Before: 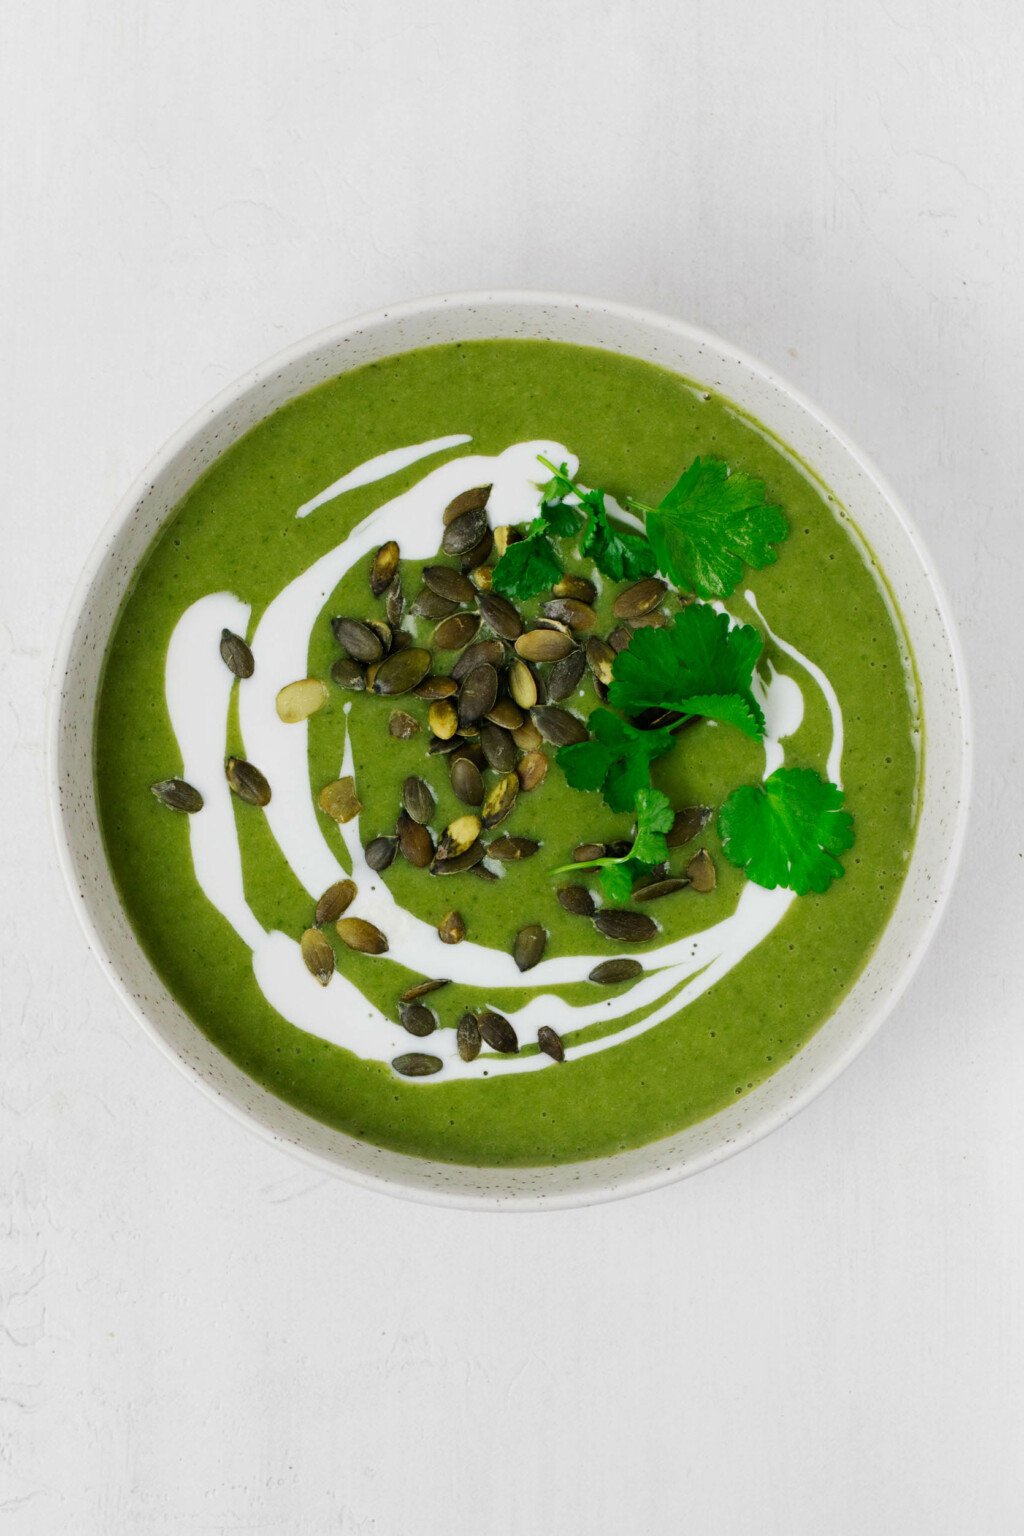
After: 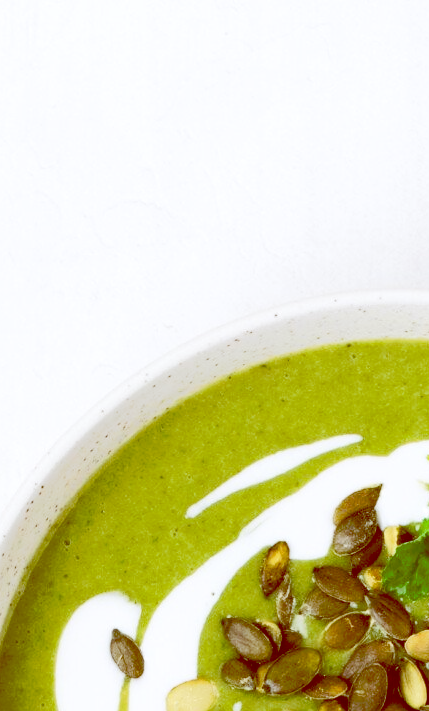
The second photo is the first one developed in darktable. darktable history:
color balance: lift [1, 1.011, 0.999, 0.989], gamma [1.109, 1.045, 1.039, 0.955], gain [0.917, 0.936, 0.952, 1.064], contrast 2.32%, contrast fulcrum 19%, output saturation 101%
base curve: curves: ch0 [(0, 0) (0.262, 0.32) (0.722, 0.705) (1, 1)]
tone equalizer: -8 EV -0.417 EV, -7 EV -0.389 EV, -6 EV -0.333 EV, -5 EV -0.222 EV, -3 EV 0.222 EV, -2 EV 0.333 EV, -1 EV 0.389 EV, +0 EV 0.417 EV, edges refinement/feathering 500, mask exposure compensation -1.57 EV, preserve details no
tone curve: curves: ch0 [(0, 0) (0.003, 0.013) (0.011, 0.017) (0.025, 0.035) (0.044, 0.093) (0.069, 0.146) (0.1, 0.179) (0.136, 0.243) (0.177, 0.294) (0.224, 0.332) (0.277, 0.412) (0.335, 0.454) (0.399, 0.531) (0.468, 0.611) (0.543, 0.669) (0.623, 0.738) (0.709, 0.823) (0.801, 0.881) (0.898, 0.951) (1, 1)], preserve colors none
crop and rotate: left 10.817%, top 0.062%, right 47.194%, bottom 53.626%
